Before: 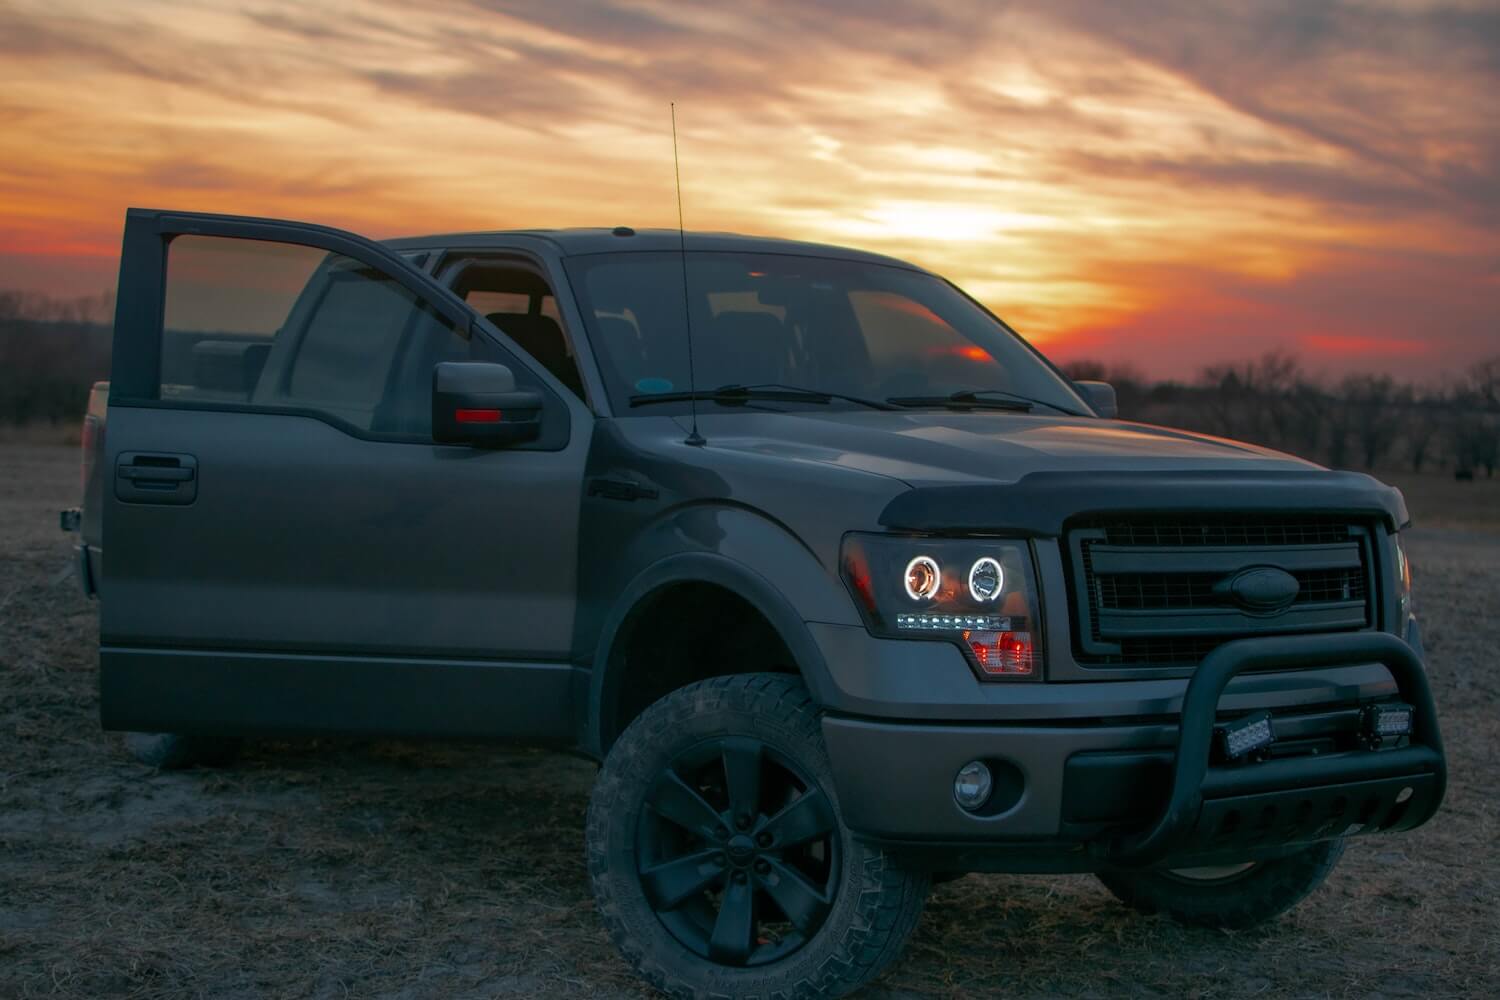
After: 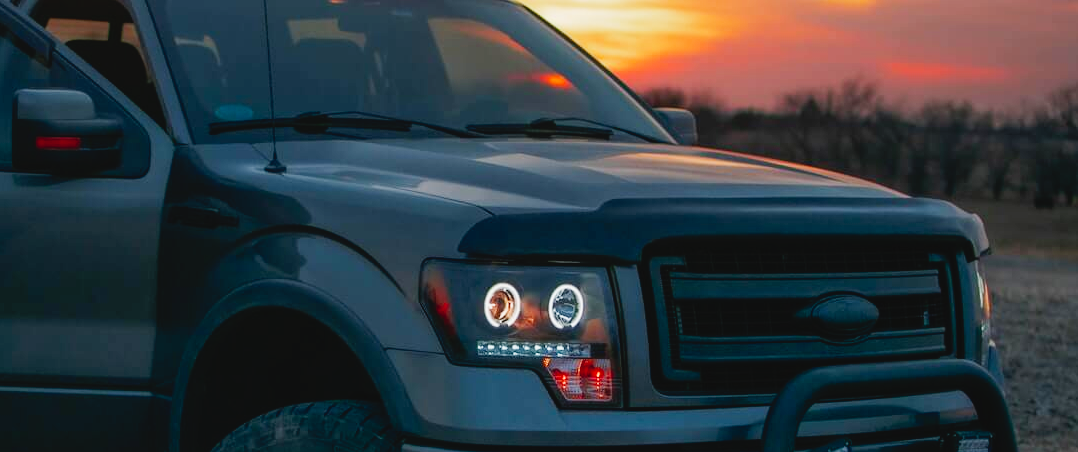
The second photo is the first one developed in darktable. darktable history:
crop and rotate: left 28.09%, top 27.343%, bottom 27.447%
tone curve: curves: ch0 [(0, 0.039) (0.113, 0.081) (0.204, 0.204) (0.498, 0.608) (0.709, 0.819) (0.984, 0.961)]; ch1 [(0, 0) (0.172, 0.123) (0.317, 0.272) (0.414, 0.382) (0.476, 0.479) (0.505, 0.501) (0.528, 0.54) (0.618, 0.647) (0.709, 0.764) (1, 1)]; ch2 [(0, 0) (0.411, 0.424) (0.492, 0.502) (0.521, 0.513) (0.537, 0.57) (0.686, 0.638) (1, 1)], preserve colors none
